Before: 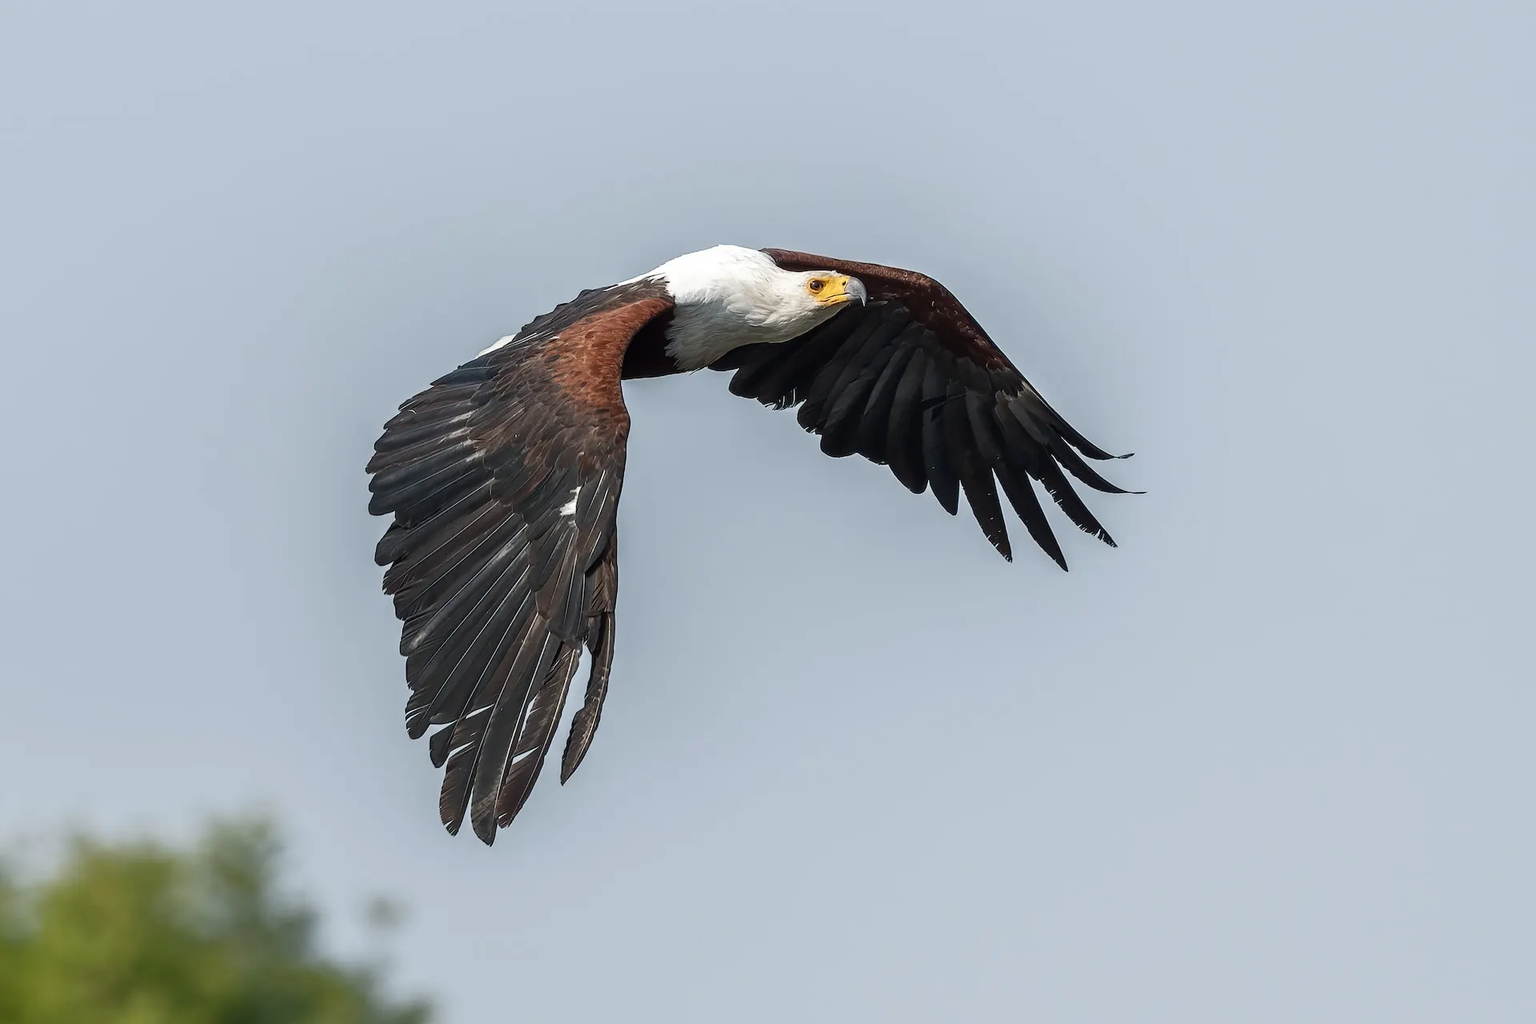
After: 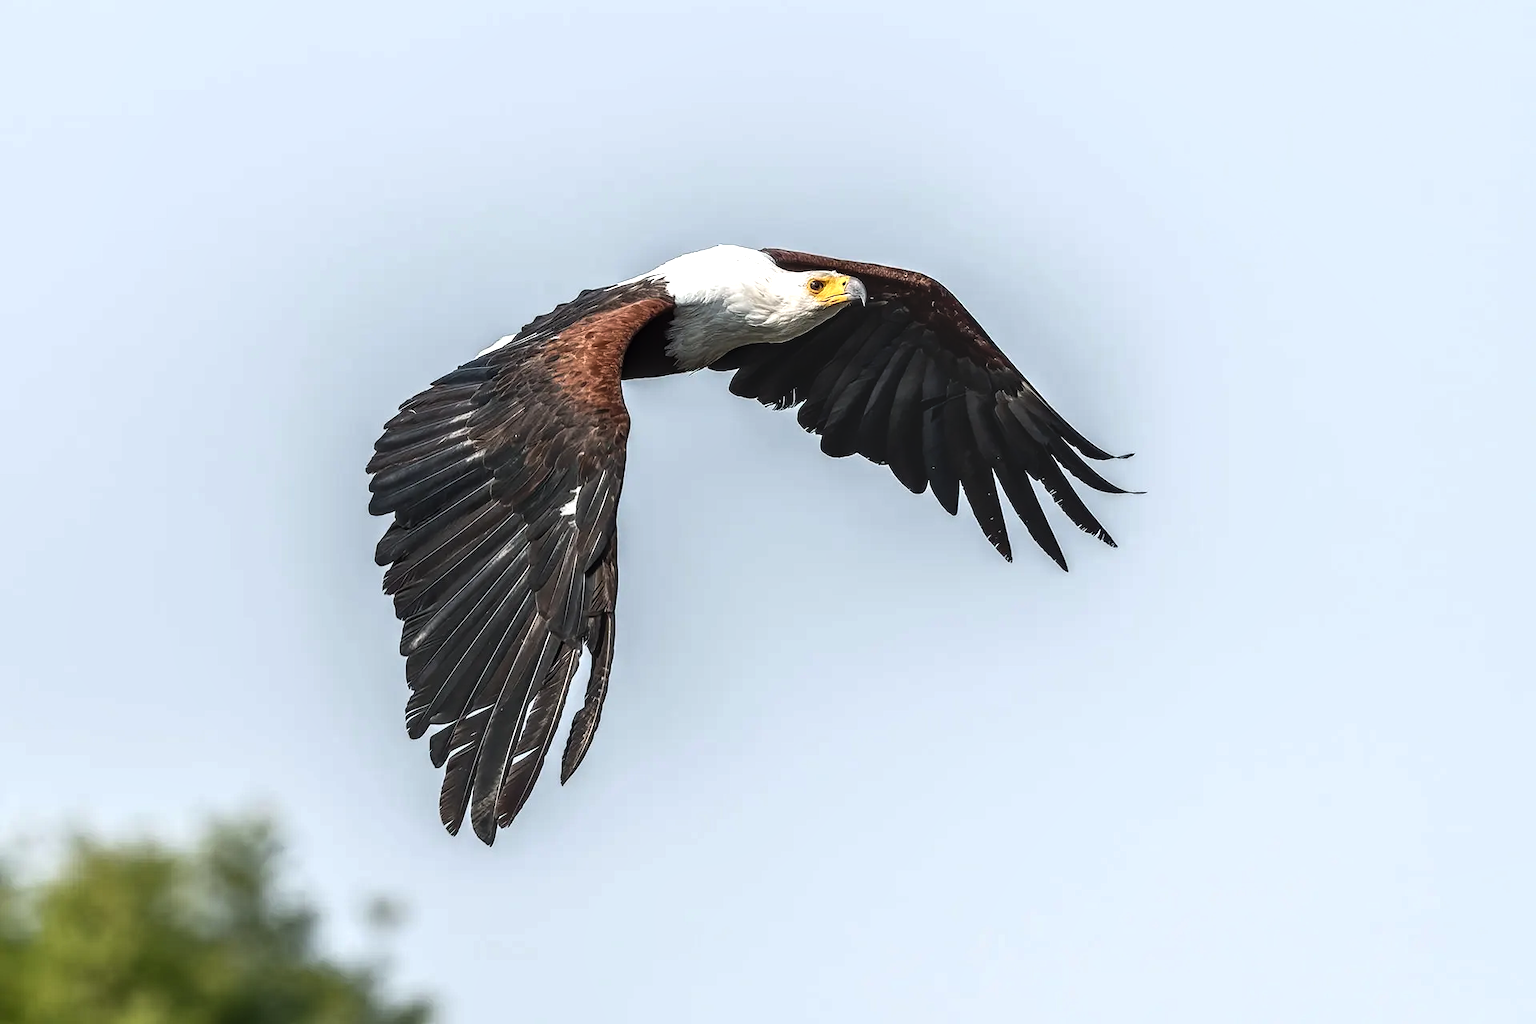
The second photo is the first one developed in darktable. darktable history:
tone equalizer: -8 EV -0.751 EV, -7 EV -0.697 EV, -6 EV -0.591 EV, -5 EV -0.388 EV, -3 EV 0.38 EV, -2 EV 0.6 EV, -1 EV 0.675 EV, +0 EV 0.771 EV, edges refinement/feathering 500, mask exposure compensation -1.57 EV, preserve details no
local contrast: on, module defaults
